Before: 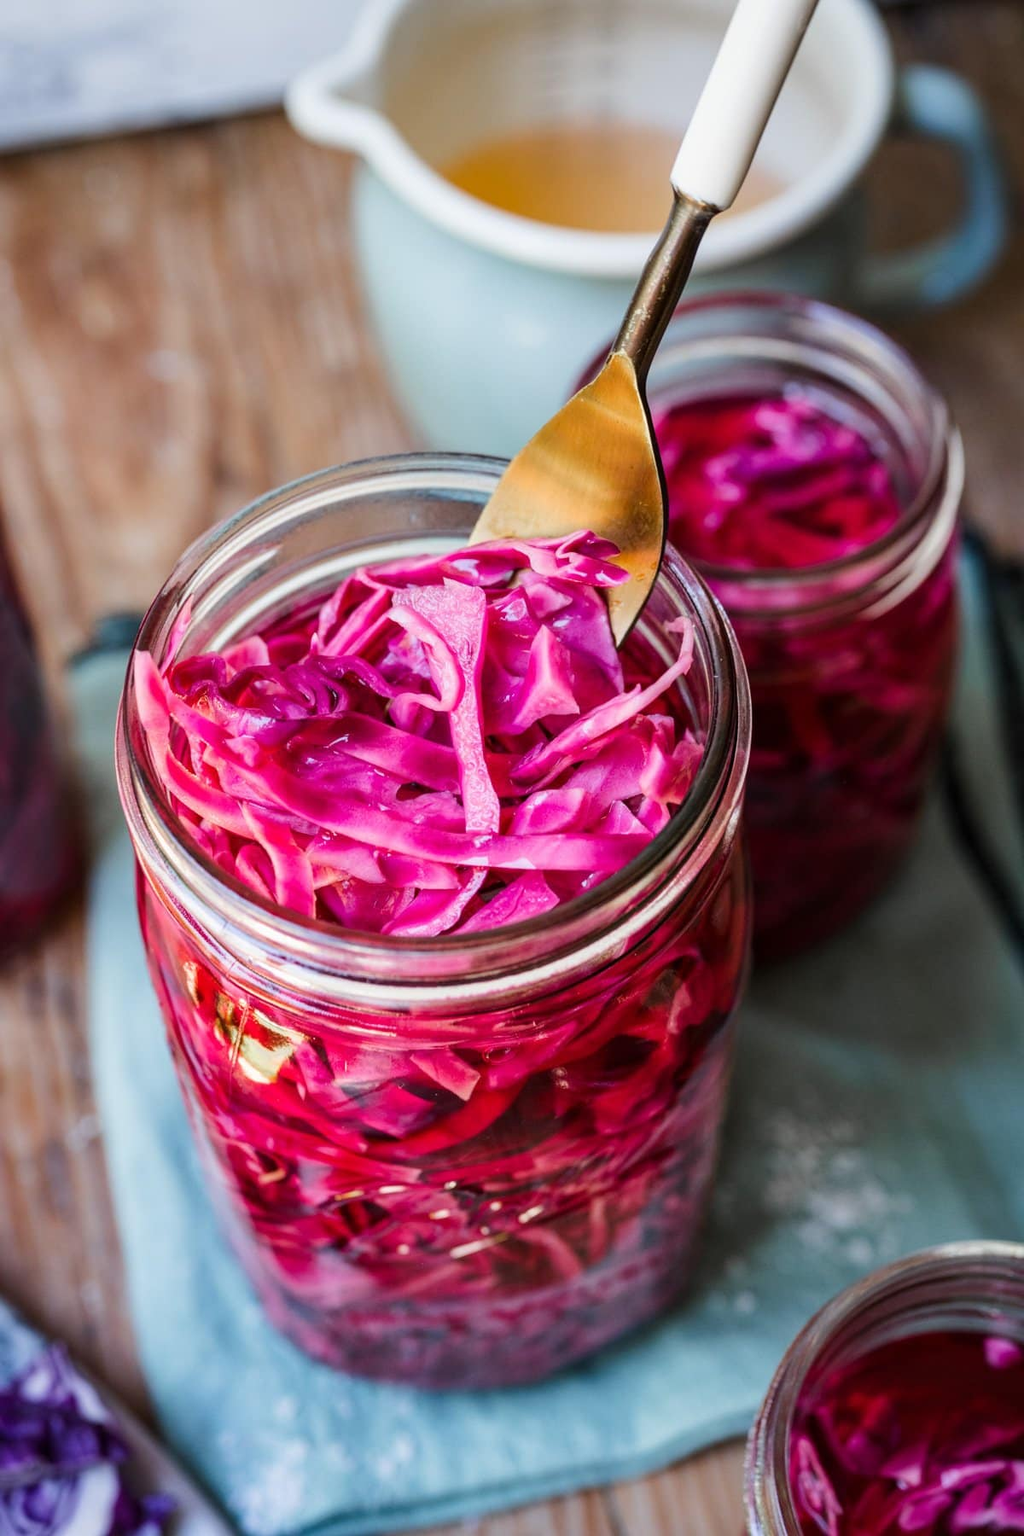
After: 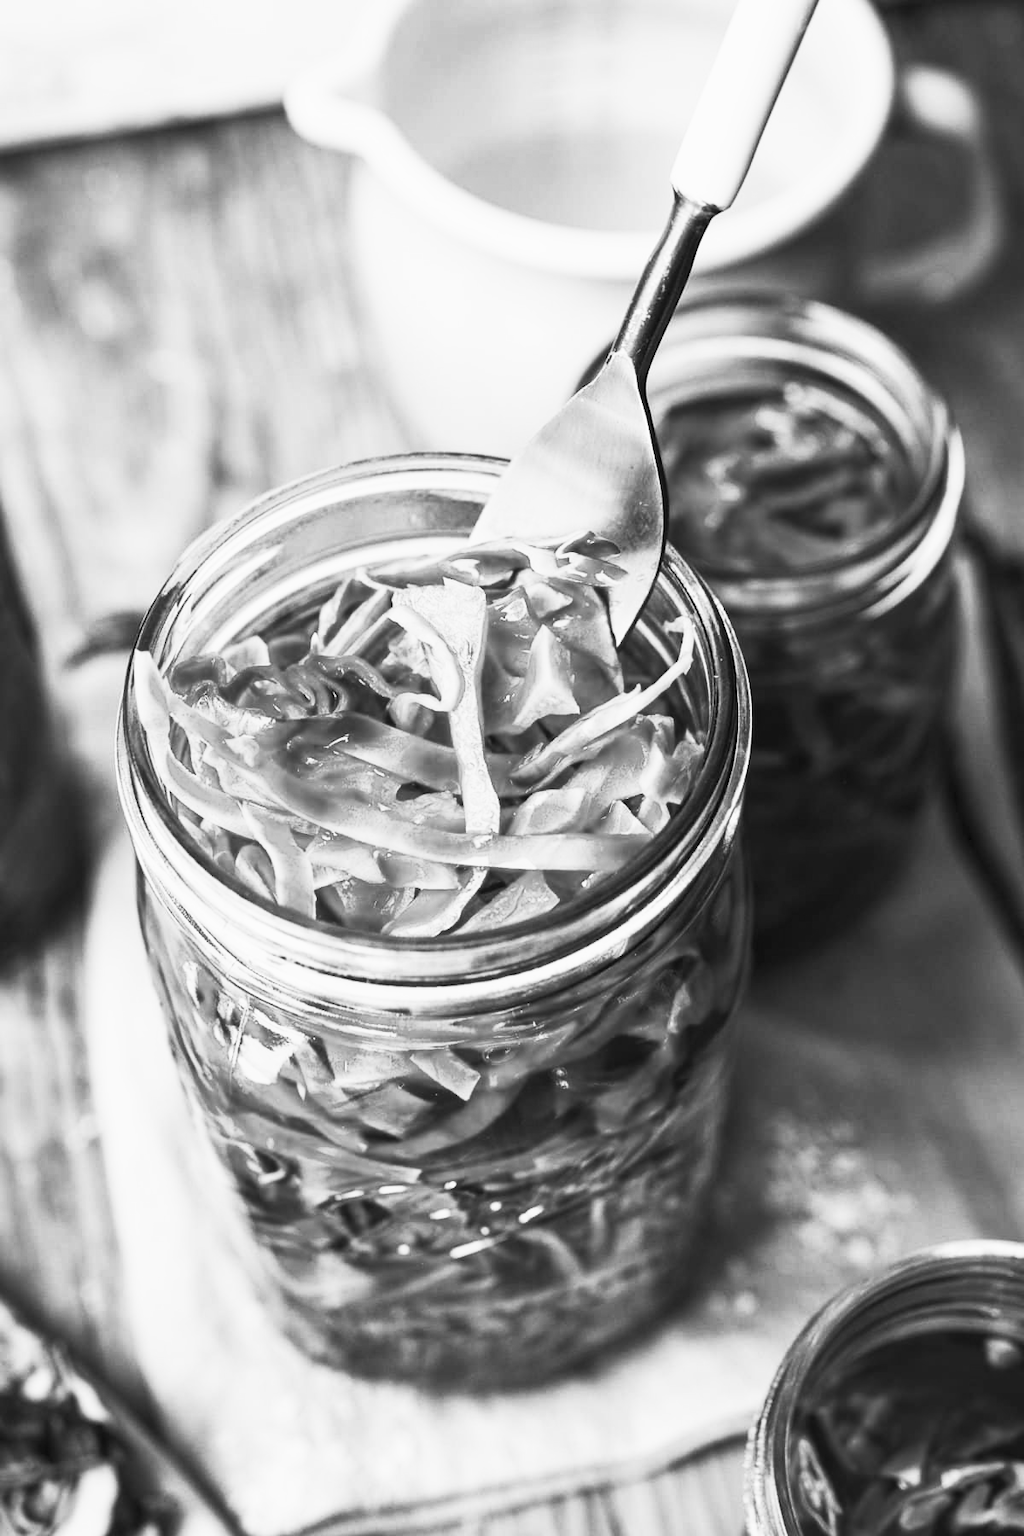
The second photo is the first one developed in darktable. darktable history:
monochrome: on, module defaults
contrast brightness saturation: contrast 0.57, brightness 0.57, saturation -0.34
color correction: highlights a* 40, highlights b* 40, saturation 0.69
